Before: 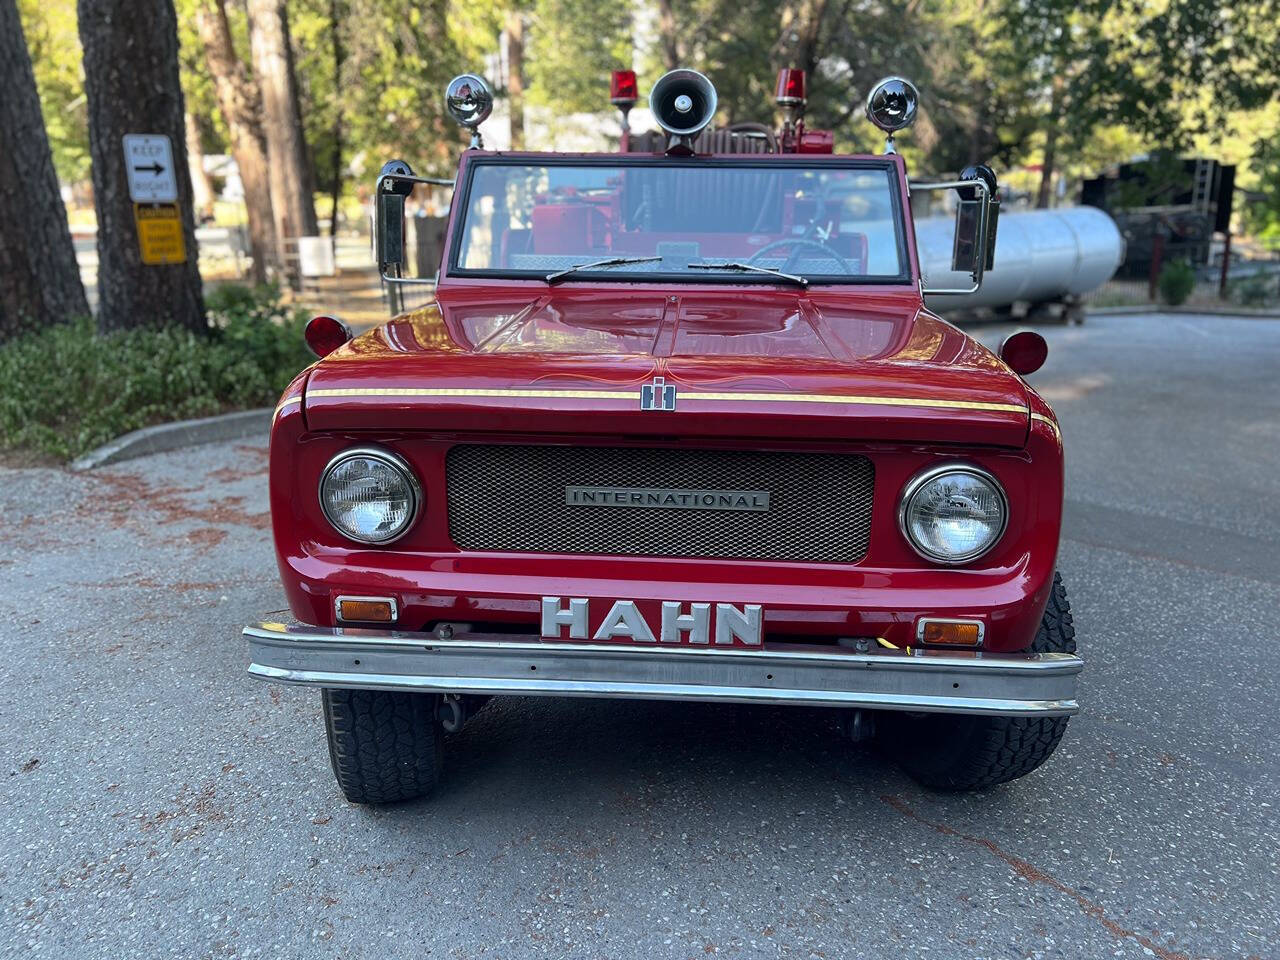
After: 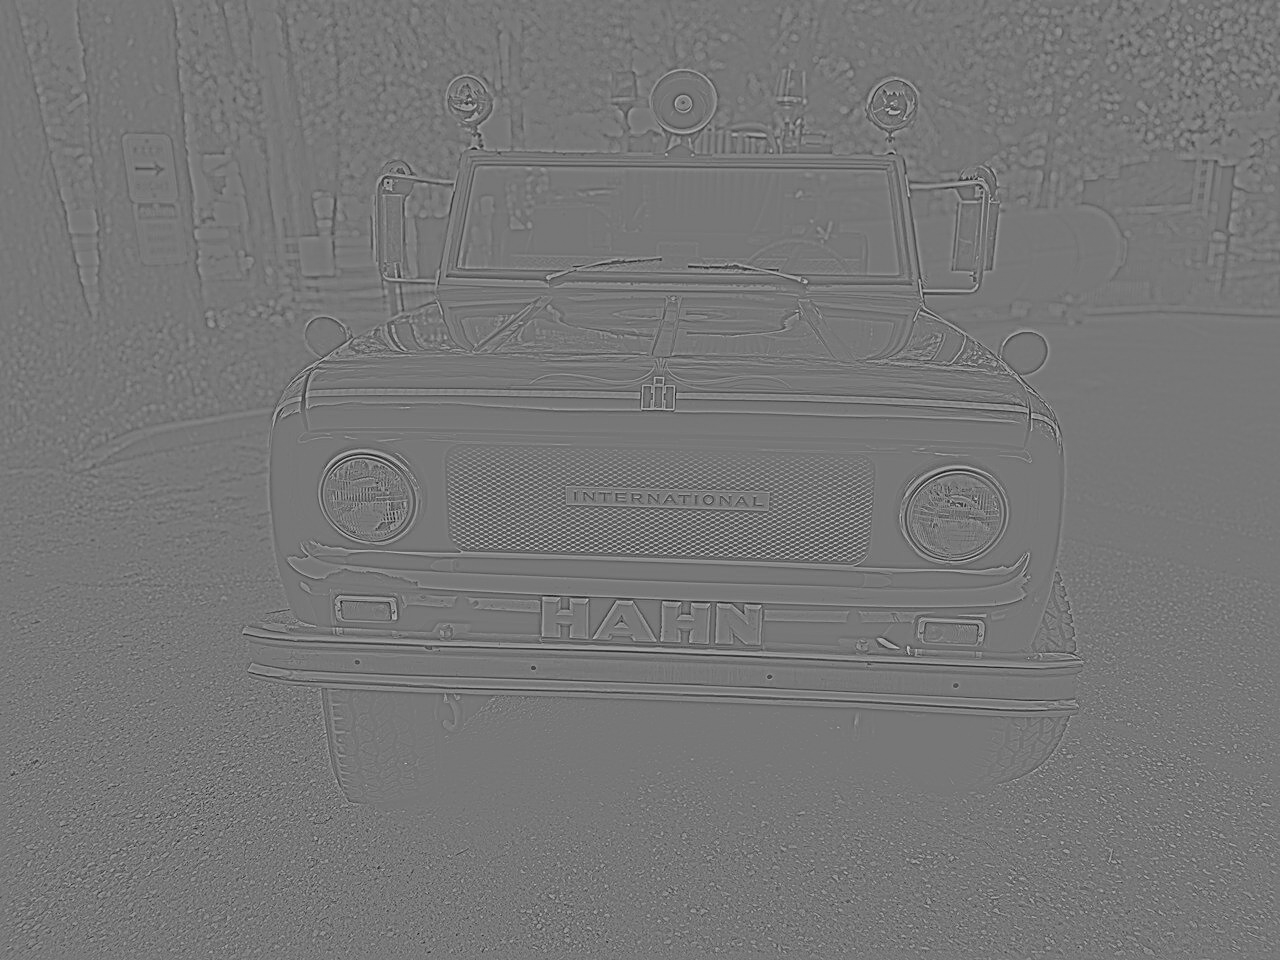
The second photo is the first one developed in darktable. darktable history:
highpass: sharpness 9.84%, contrast boost 9.94%
filmic rgb: black relative exposure -5 EV, hardness 2.88, contrast 1.1
sharpen: radius 2.531, amount 0.628
